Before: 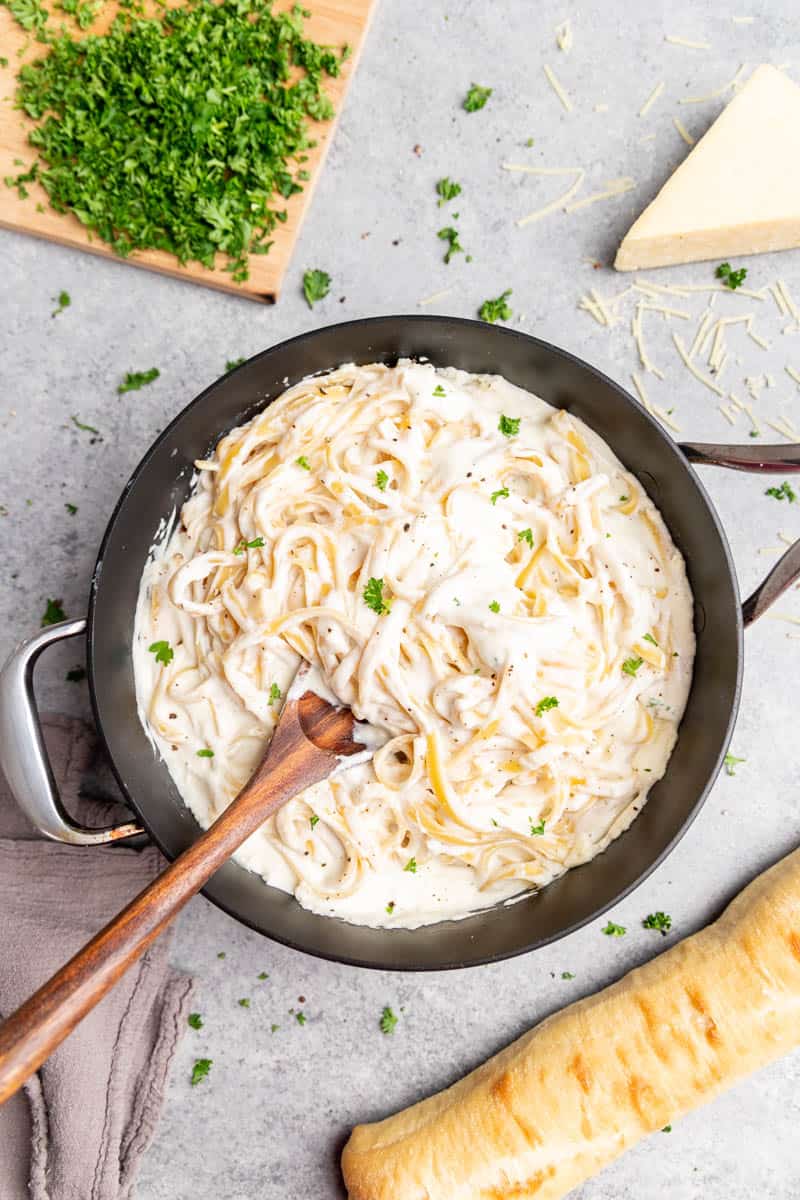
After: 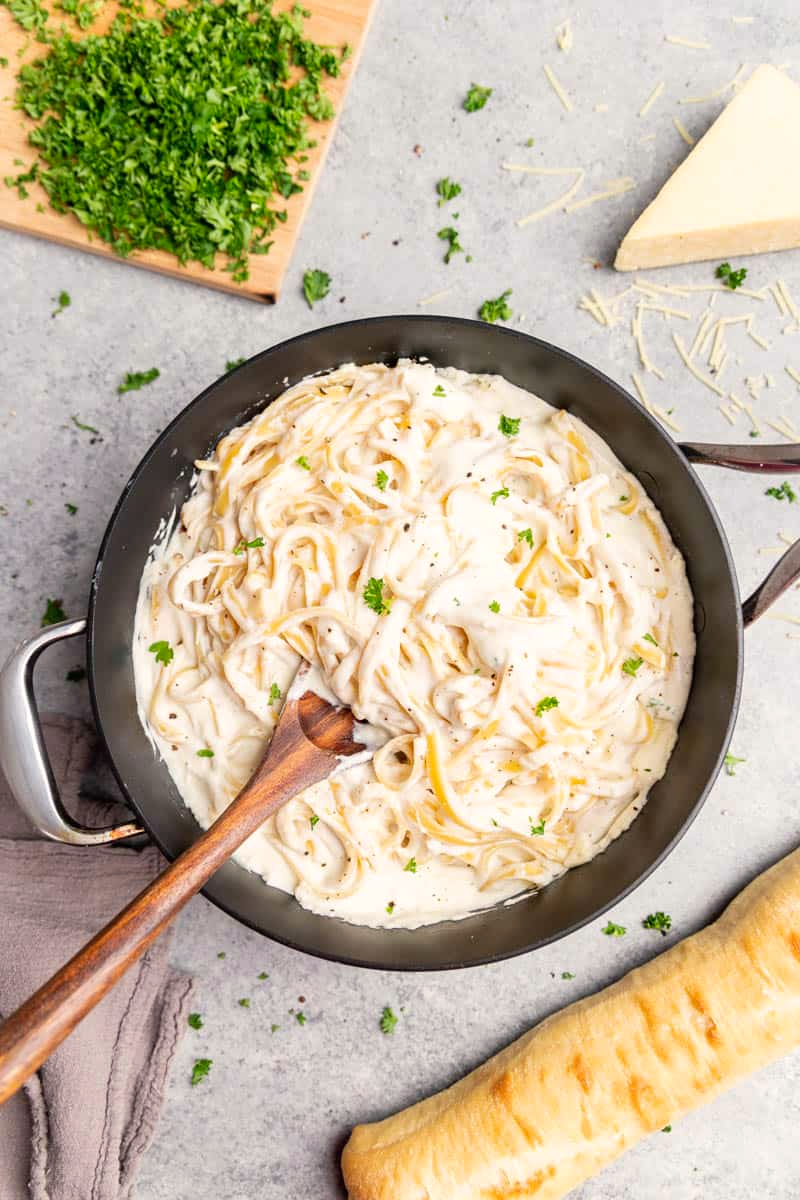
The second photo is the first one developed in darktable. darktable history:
color balance rgb: highlights gain › chroma 1.078%, highlights gain › hue 69.76°, perceptual saturation grading › global saturation 0.122%, global vibrance 14.751%
